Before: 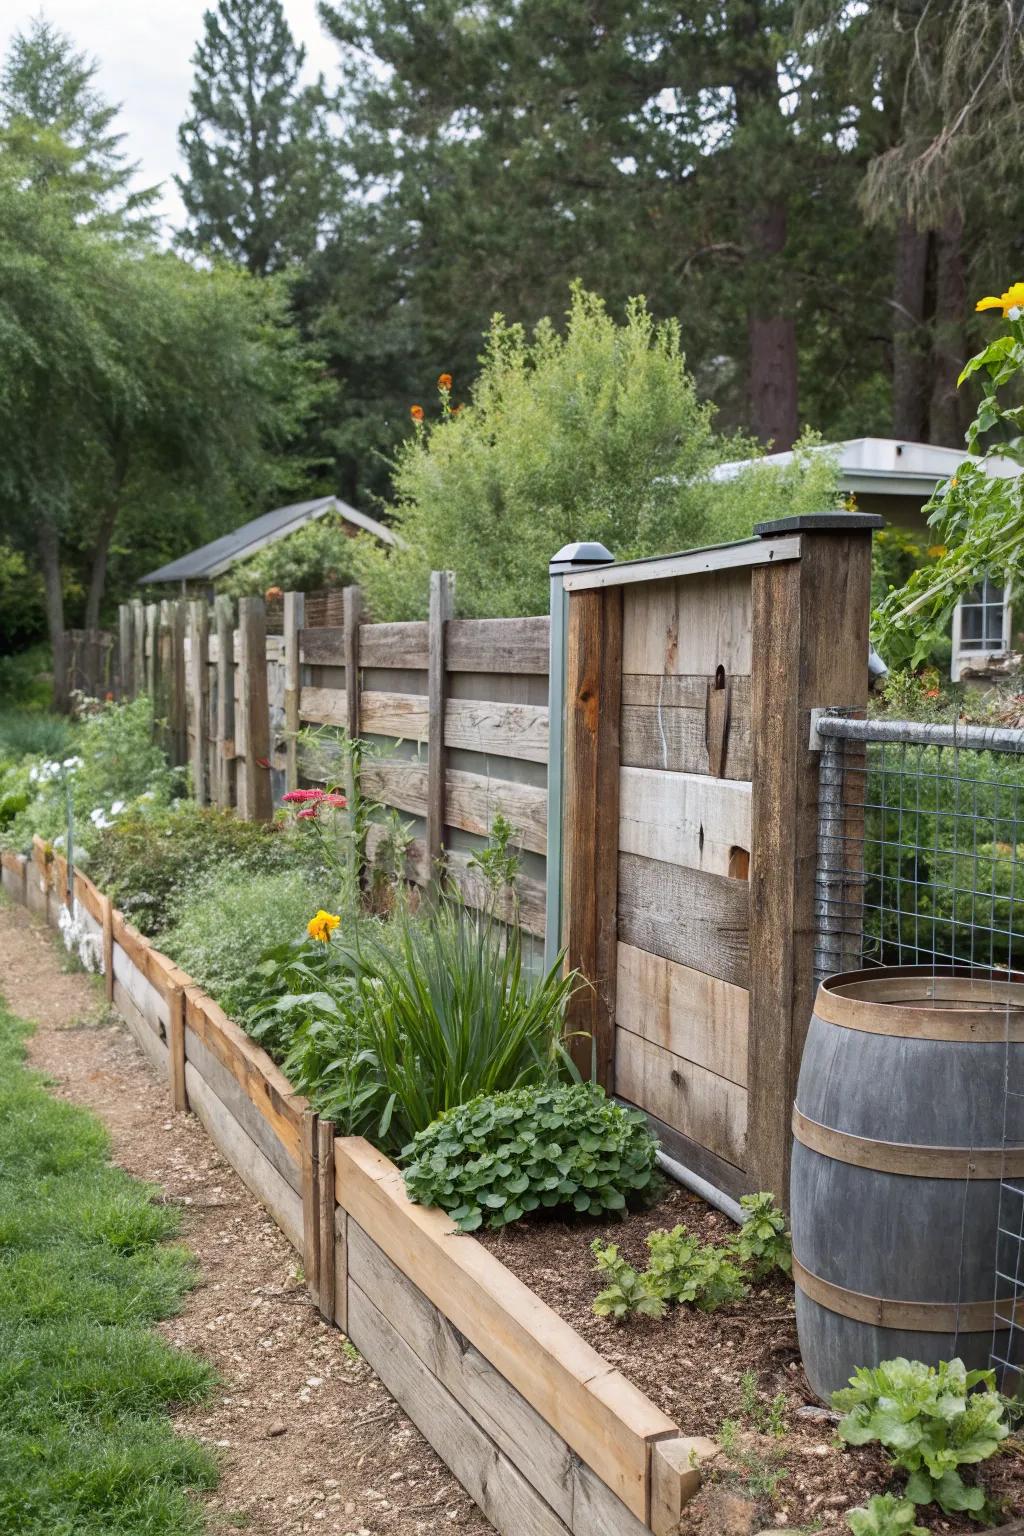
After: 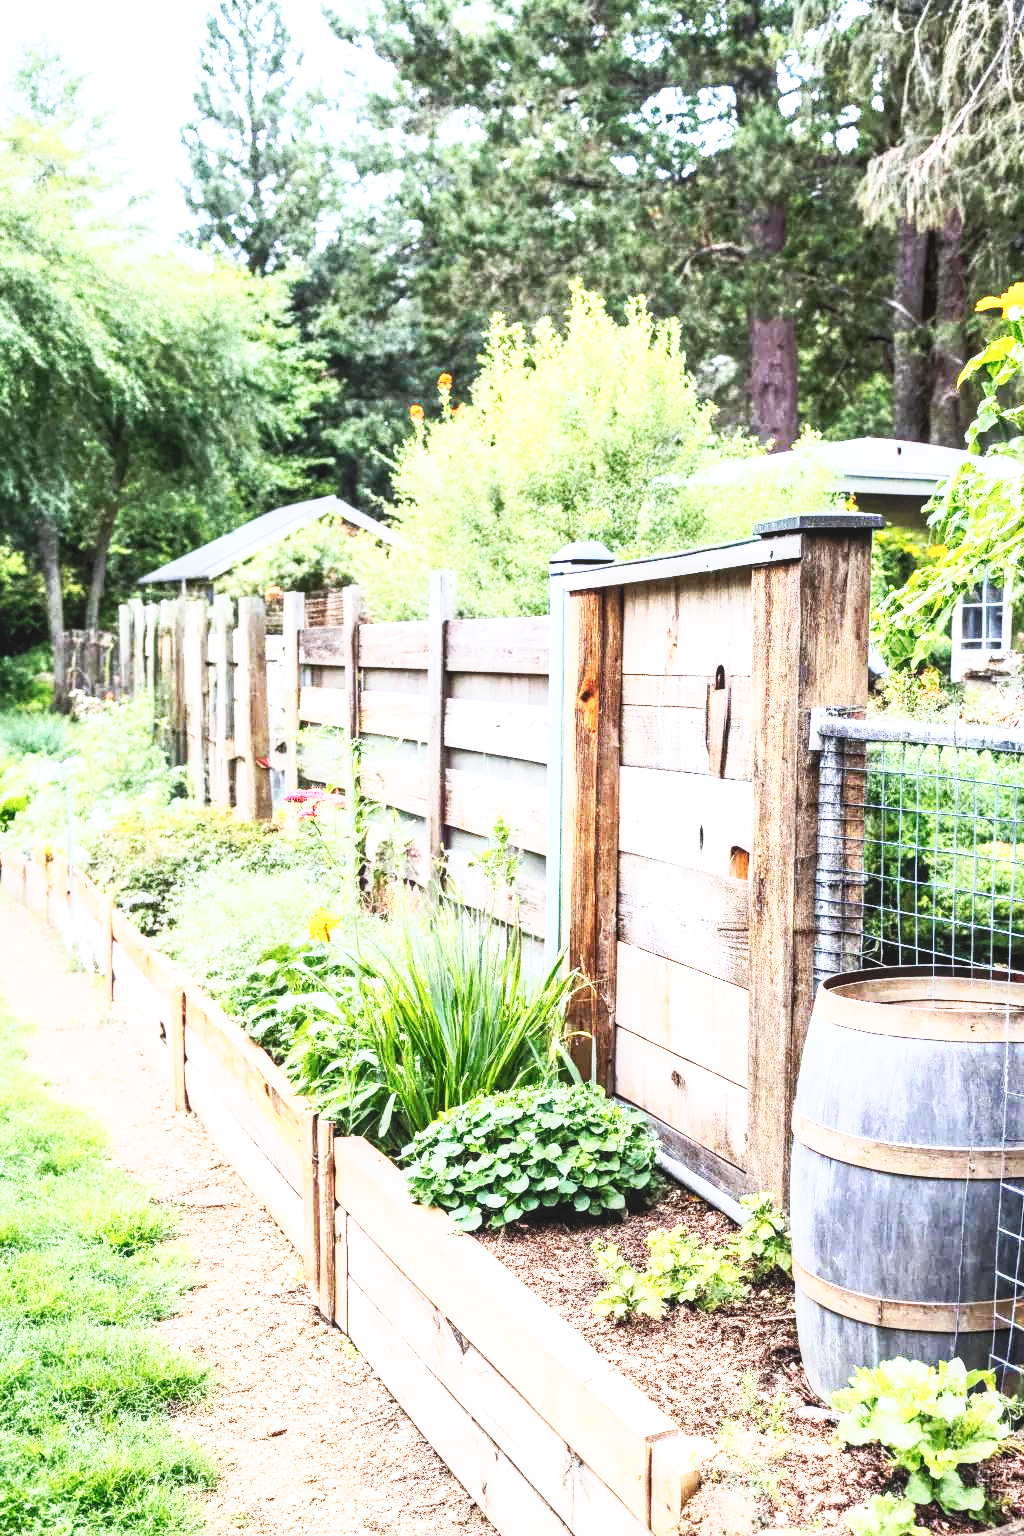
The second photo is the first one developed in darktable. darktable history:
local contrast: on, module defaults
color calibration: illuminant as shot in camera, x 0.358, y 0.373, temperature 4628.91 K
tone curve: curves: ch0 [(0, 0) (0.003, 0.009) (0.011, 0.019) (0.025, 0.034) (0.044, 0.057) (0.069, 0.082) (0.1, 0.104) (0.136, 0.131) (0.177, 0.165) (0.224, 0.212) (0.277, 0.279) (0.335, 0.342) (0.399, 0.401) (0.468, 0.477) (0.543, 0.572) (0.623, 0.675) (0.709, 0.772) (0.801, 0.85) (0.898, 0.942) (1, 1)], preserve colors none
base curve: curves: ch0 [(0, 0) (0.007, 0.004) (0.027, 0.03) (0.046, 0.07) (0.207, 0.54) (0.442, 0.872) (0.673, 0.972) (1, 1)], preserve colors none
contrast brightness saturation: contrast 0.385, brightness 0.543
